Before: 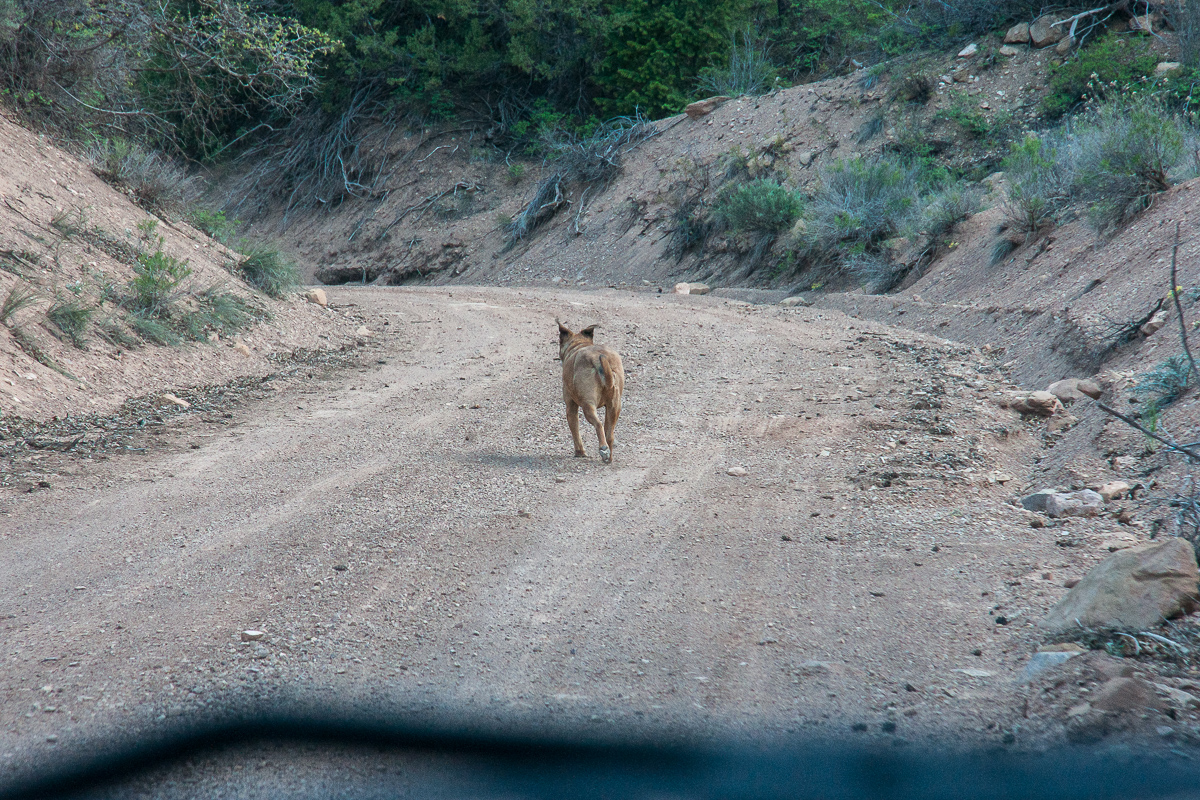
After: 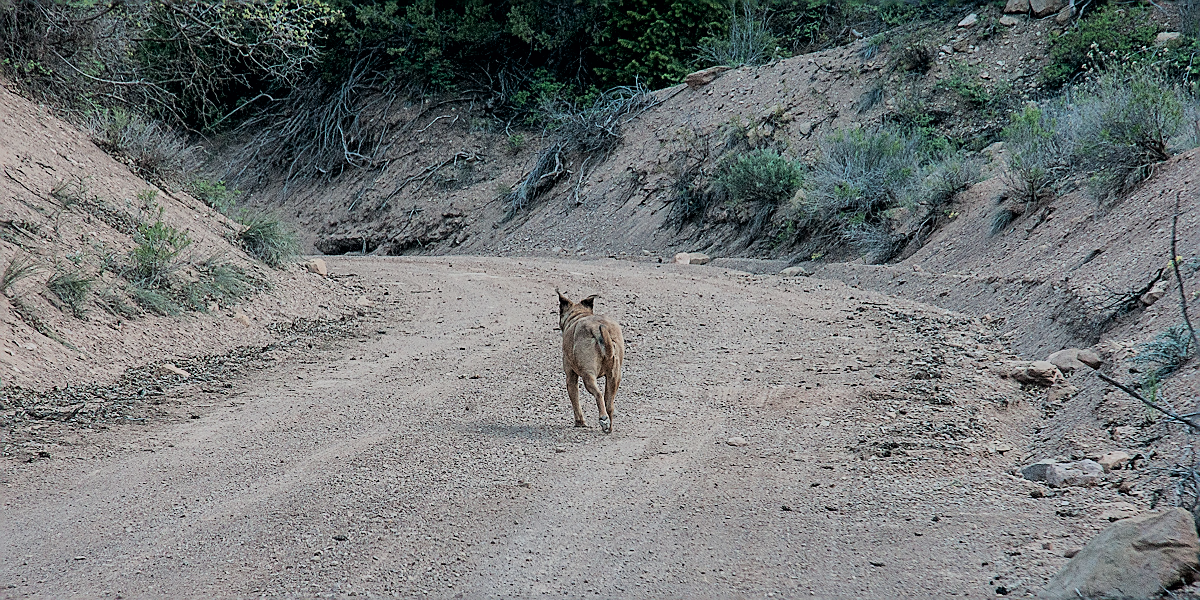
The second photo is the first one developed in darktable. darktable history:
color balance: input saturation 80.07%
sharpen: radius 1.4, amount 1.25, threshold 0.7
crop: top 3.857%, bottom 21.132%
filmic rgb: black relative exposure -7.15 EV, white relative exposure 5.36 EV, hardness 3.02, color science v6 (2022)
exposure: black level correction 0.009, compensate highlight preservation false
